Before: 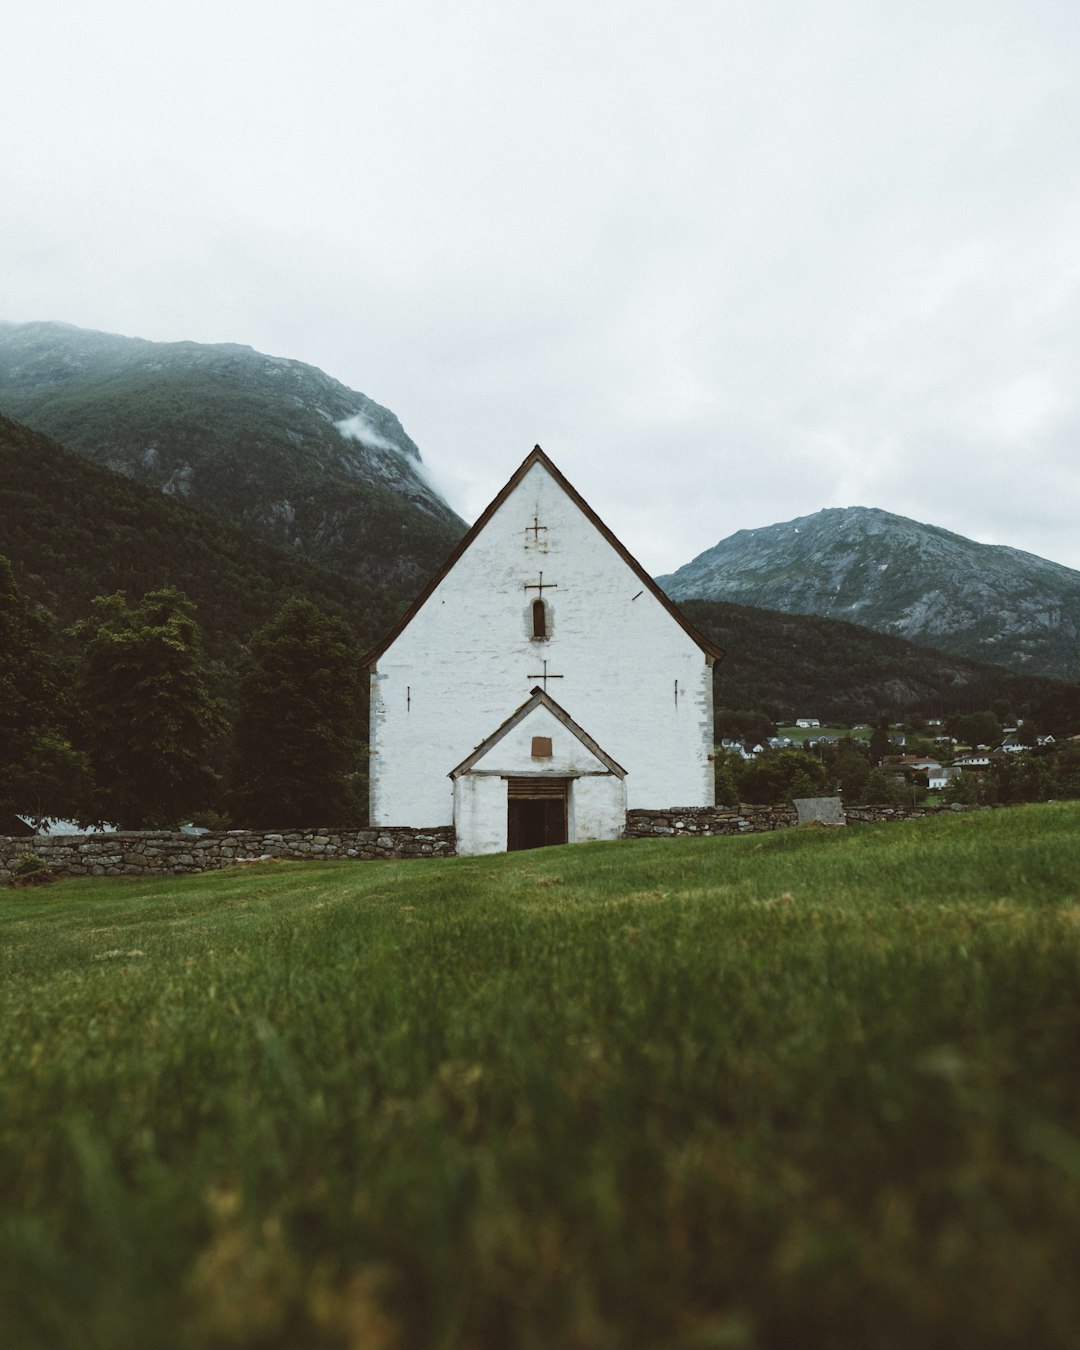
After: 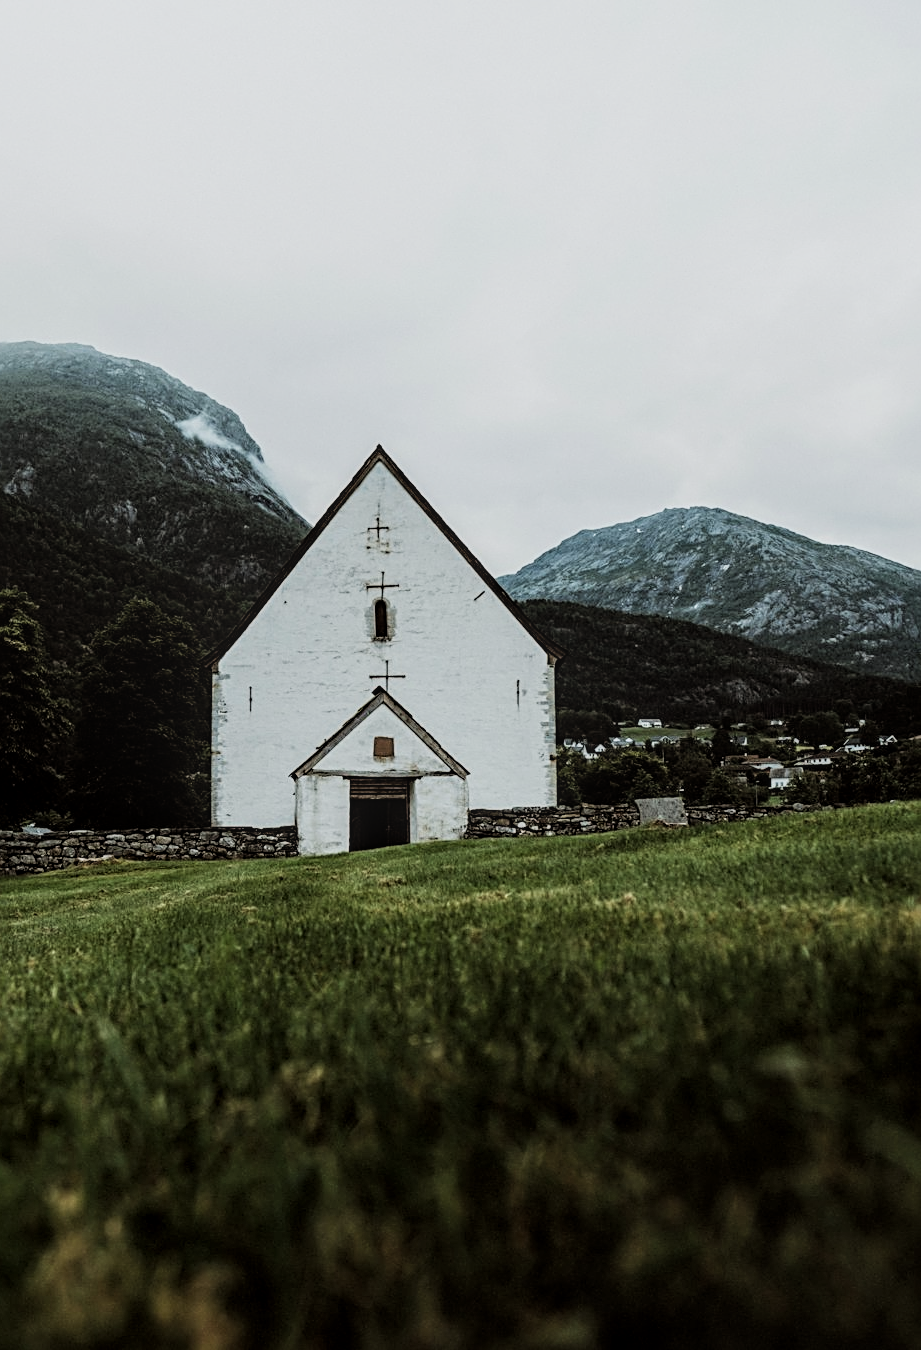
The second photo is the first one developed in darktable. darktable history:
filmic rgb: black relative exposure -5.03 EV, white relative exposure 4 EV, hardness 2.9, contrast 1.297, highlights saturation mix -29.41%
local contrast: on, module defaults
crop and rotate: left 14.634%
sharpen: radius 2.726
